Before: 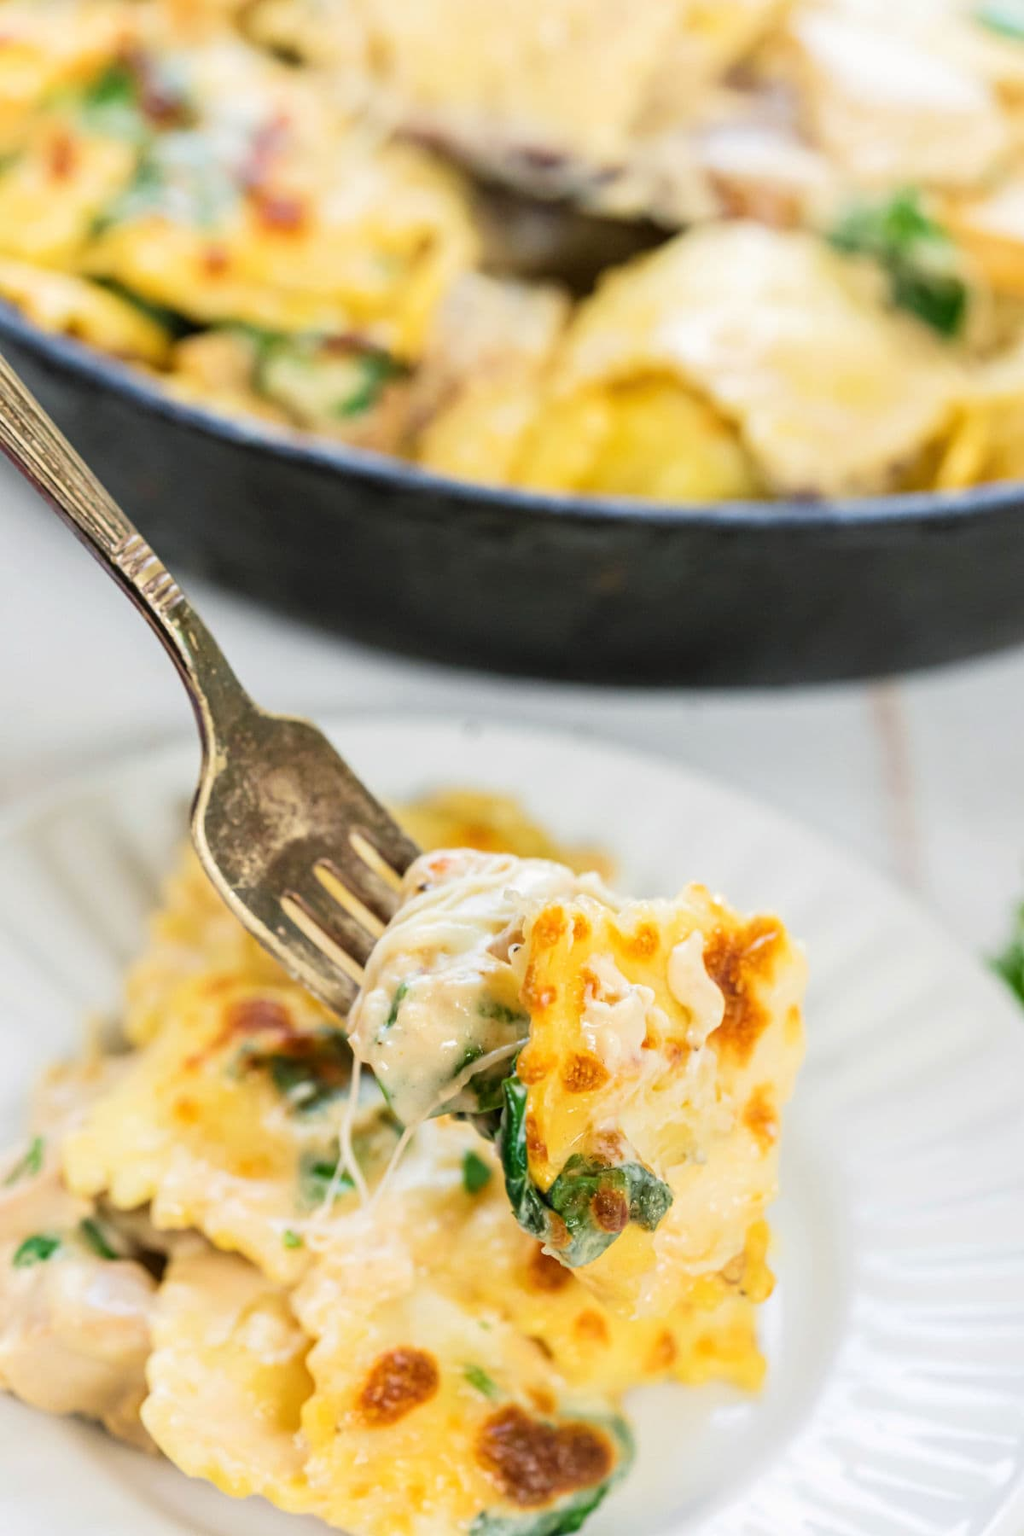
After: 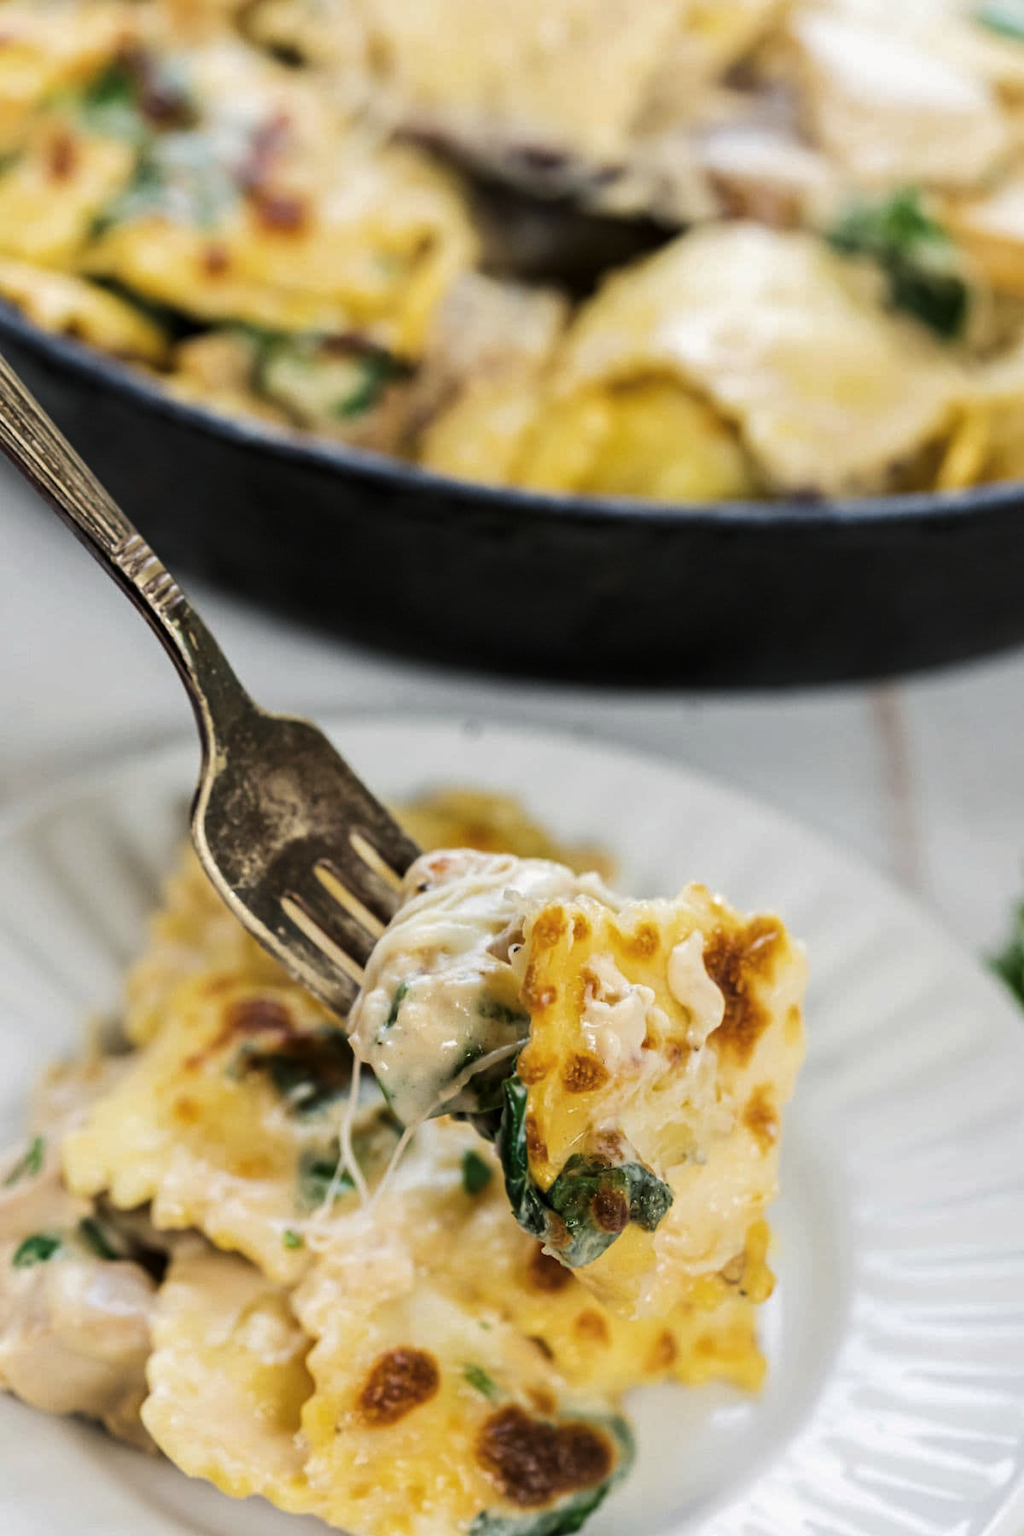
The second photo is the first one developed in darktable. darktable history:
levels: levels [0, 0.618, 1]
